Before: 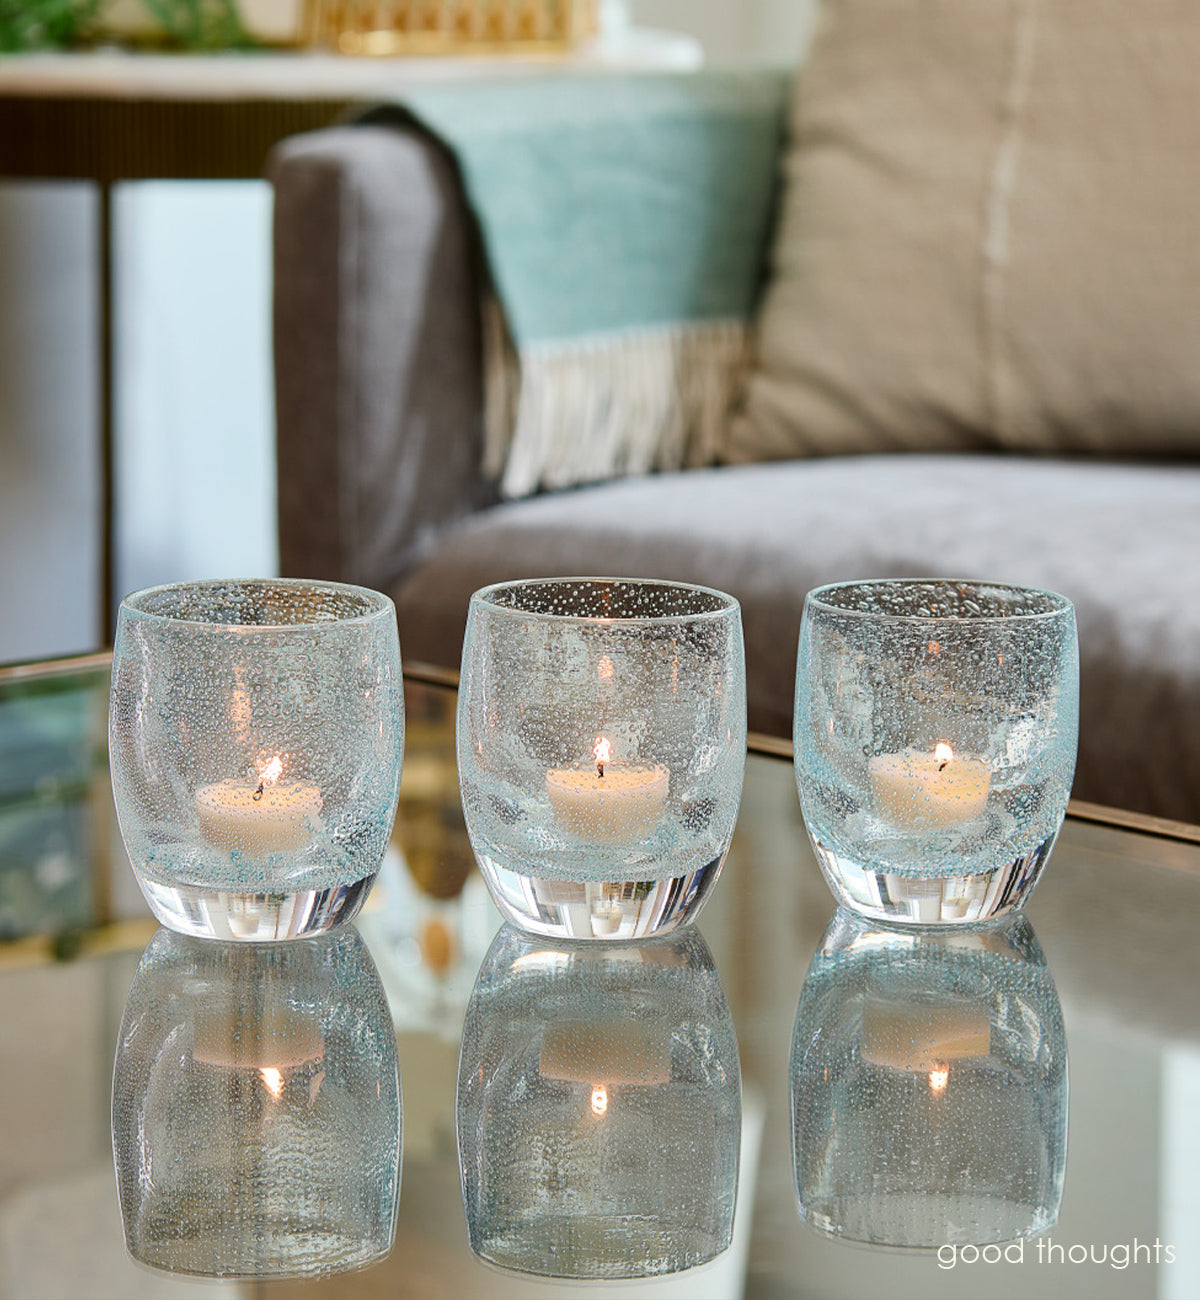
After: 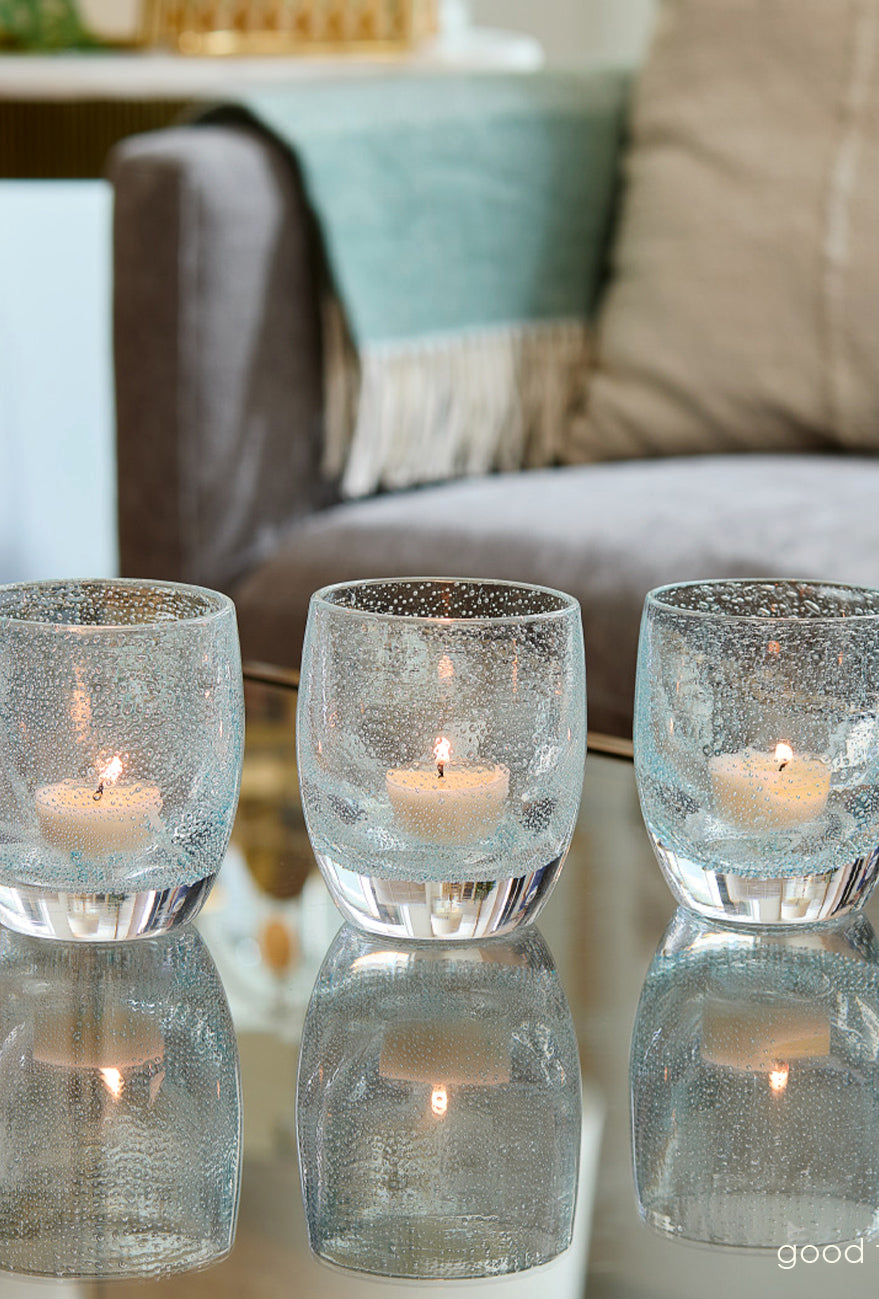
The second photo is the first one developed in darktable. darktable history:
tone equalizer: on, module defaults
base curve: curves: ch0 [(0, 0) (0.472, 0.455) (1, 1)], preserve colors none
crop: left 13.415%, top 0%, right 13.281%
